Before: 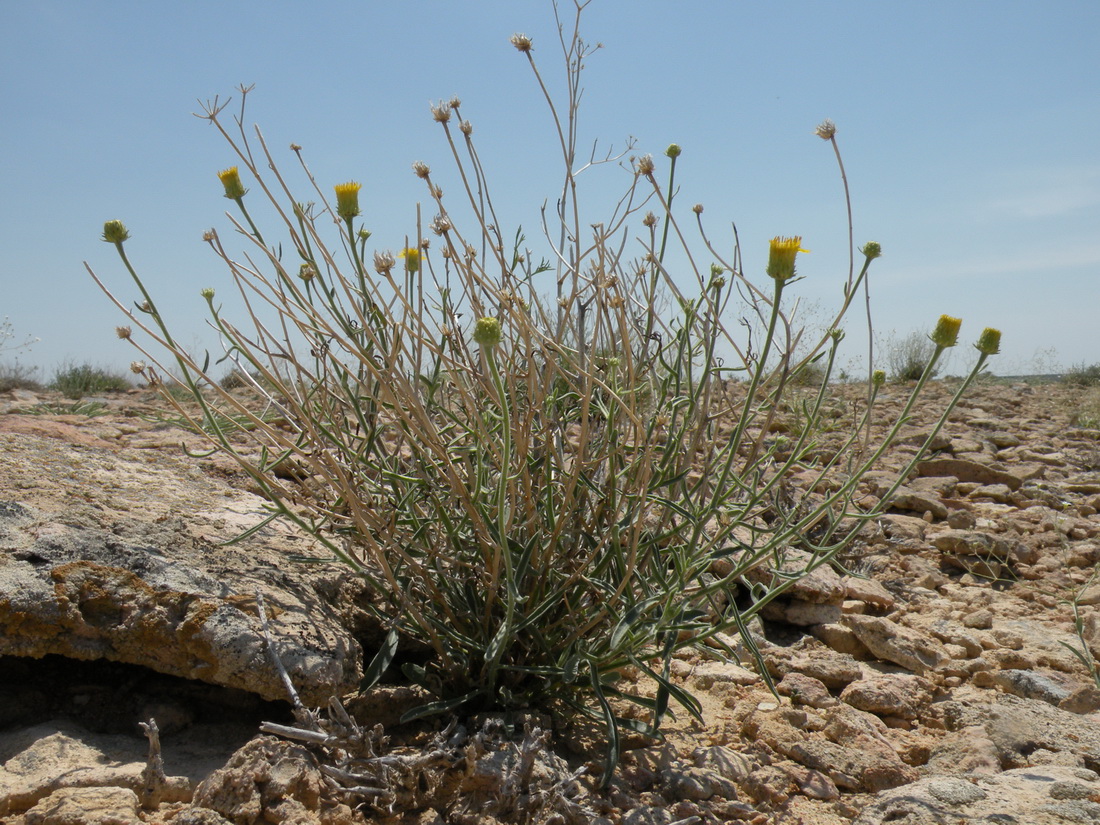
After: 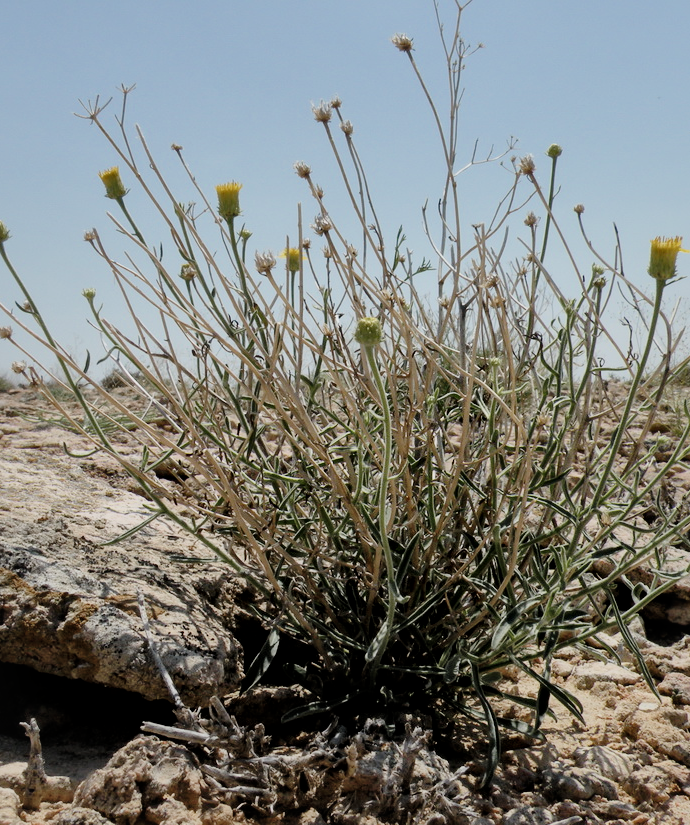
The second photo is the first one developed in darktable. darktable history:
crop: left 10.825%, right 26.411%
filmic rgb: black relative exposure -7.65 EV, white relative exposure 4.56 EV, hardness 3.61, color science v6 (2022)
tone curve: curves: ch0 [(0, 0.021) (0.049, 0.044) (0.152, 0.14) (0.328, 0.377) (0.473, 0.543) (0.641, 0.705) (0.868, 0.887) (1, 0.969)]; ch1 [(0, 0) (0.322, 0.328) (0.43, 0.425) (0.474, 0.466) (0.502, 0.503) (0.522, 0.526) (0.564, 0.591) (0.602, 0.632) (0.677, 0.701) (0.859, 0.885) (1, 1)]; ch2 [(0, 0) (0.33, 0.301) (0.447, 0.44) (0.487, 0.496) (0.502, 0.516) (0.535, 0.554) (0.565, 0.598) (0.618, 0.629) (1, 1)], preserve colors none
local contrast: mode bilateral grid, contrast 21, coarseness 50, detail 150%, midtone range 0.2
color zones: curves: ch0 [(0, 0.5) (0.143, 0.5) (0.286, 0.5) (0.429, 0.504) (0.571, 0.5) (0.714, 0.509) (0.857, 0.5) (1, 0.5)]; ch1 [(0, 0.425) (0.143, 0.425) (0.286, 0.375) (0.429, 0.405) (0.571, 0.5) (0.714, 0.47) (0.857, 0.425) (1, 0.435)]; ch2 [(0, 0.5) (0.143, 0.5) (0.286, 0.5) (0.429, 0.517) (0.571, 0.5) (0.714, 0.51) (0.857, 0.5) (1, 0.5)]
